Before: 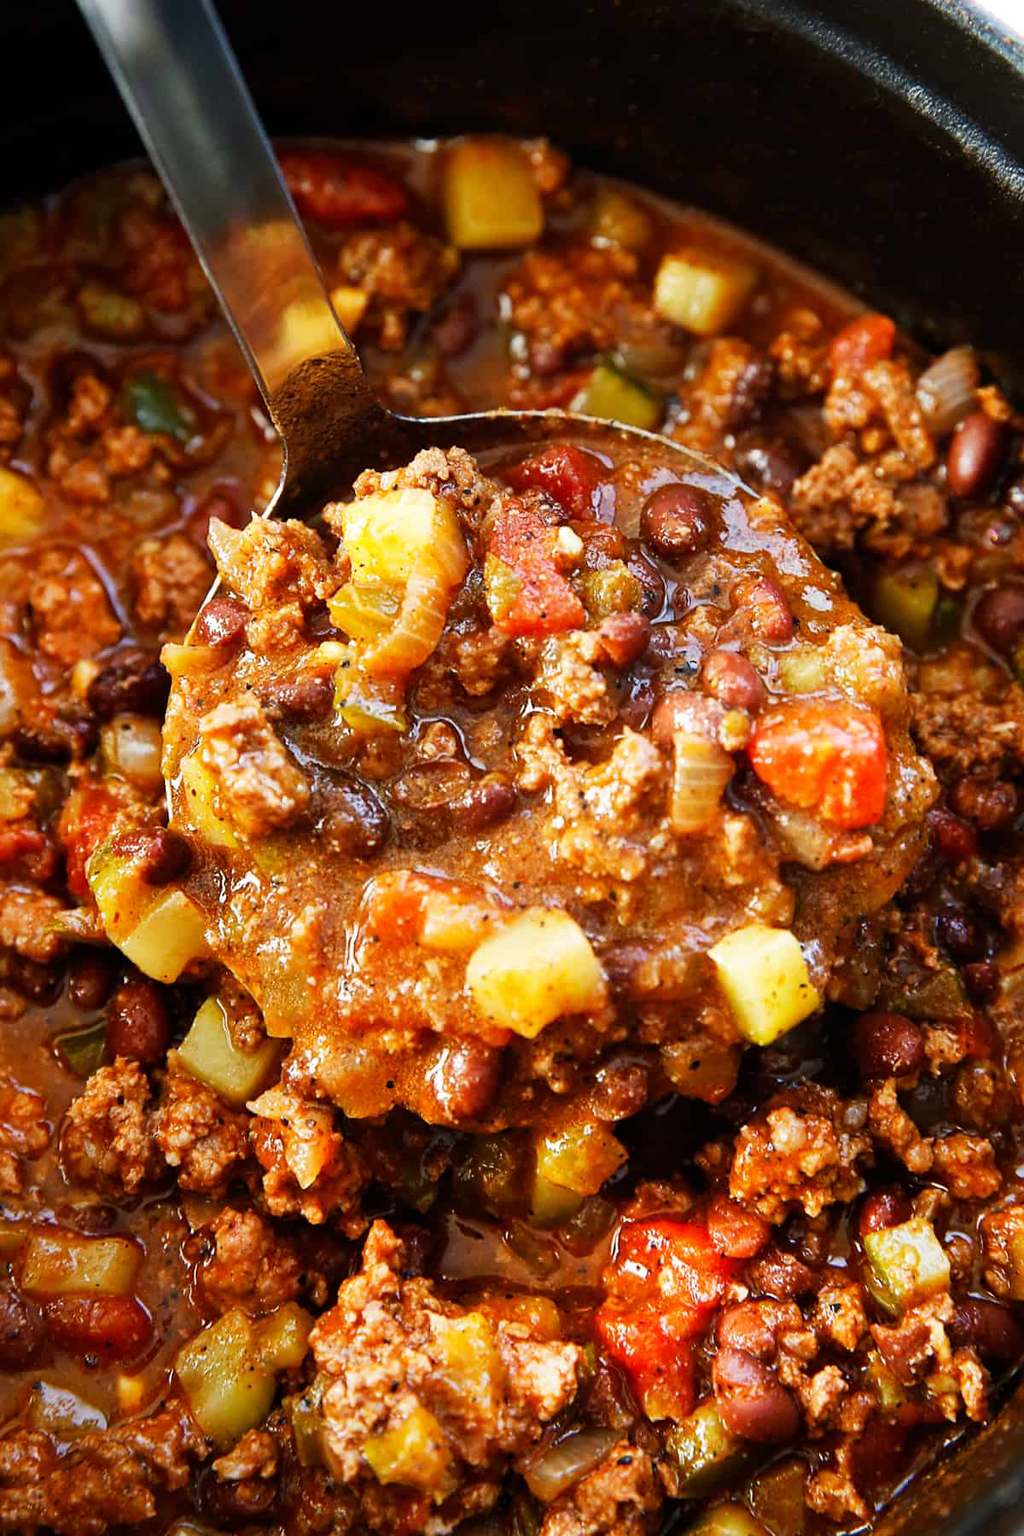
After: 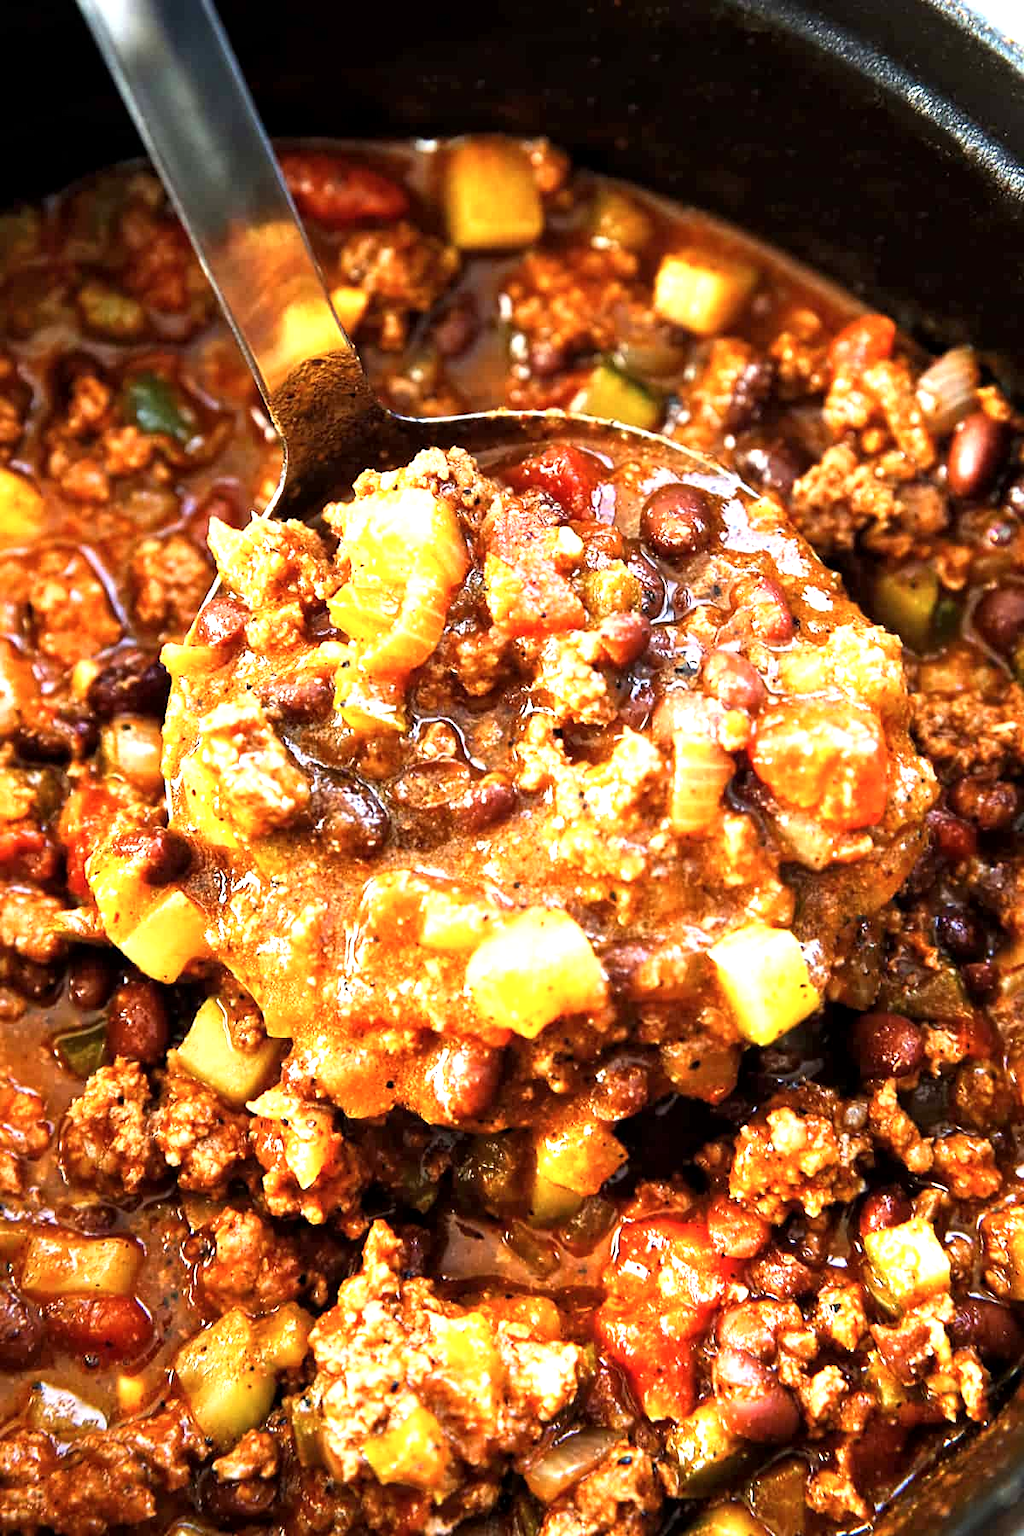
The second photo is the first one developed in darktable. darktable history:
exposure: black level correction 0, exposure 1.1 EV, compensate exposure bias true, compensate highlight preservation false
contrast brightness saturation: saturation -0.05
rgb curve: curves: ch0 [(0, 0) (0.078, 0.051) (0.929, 0.956) (1, 1)], compensate middle gray true
local contrast: highlights 100%, shadows 100%, detail 120%, midtone range 0.2
